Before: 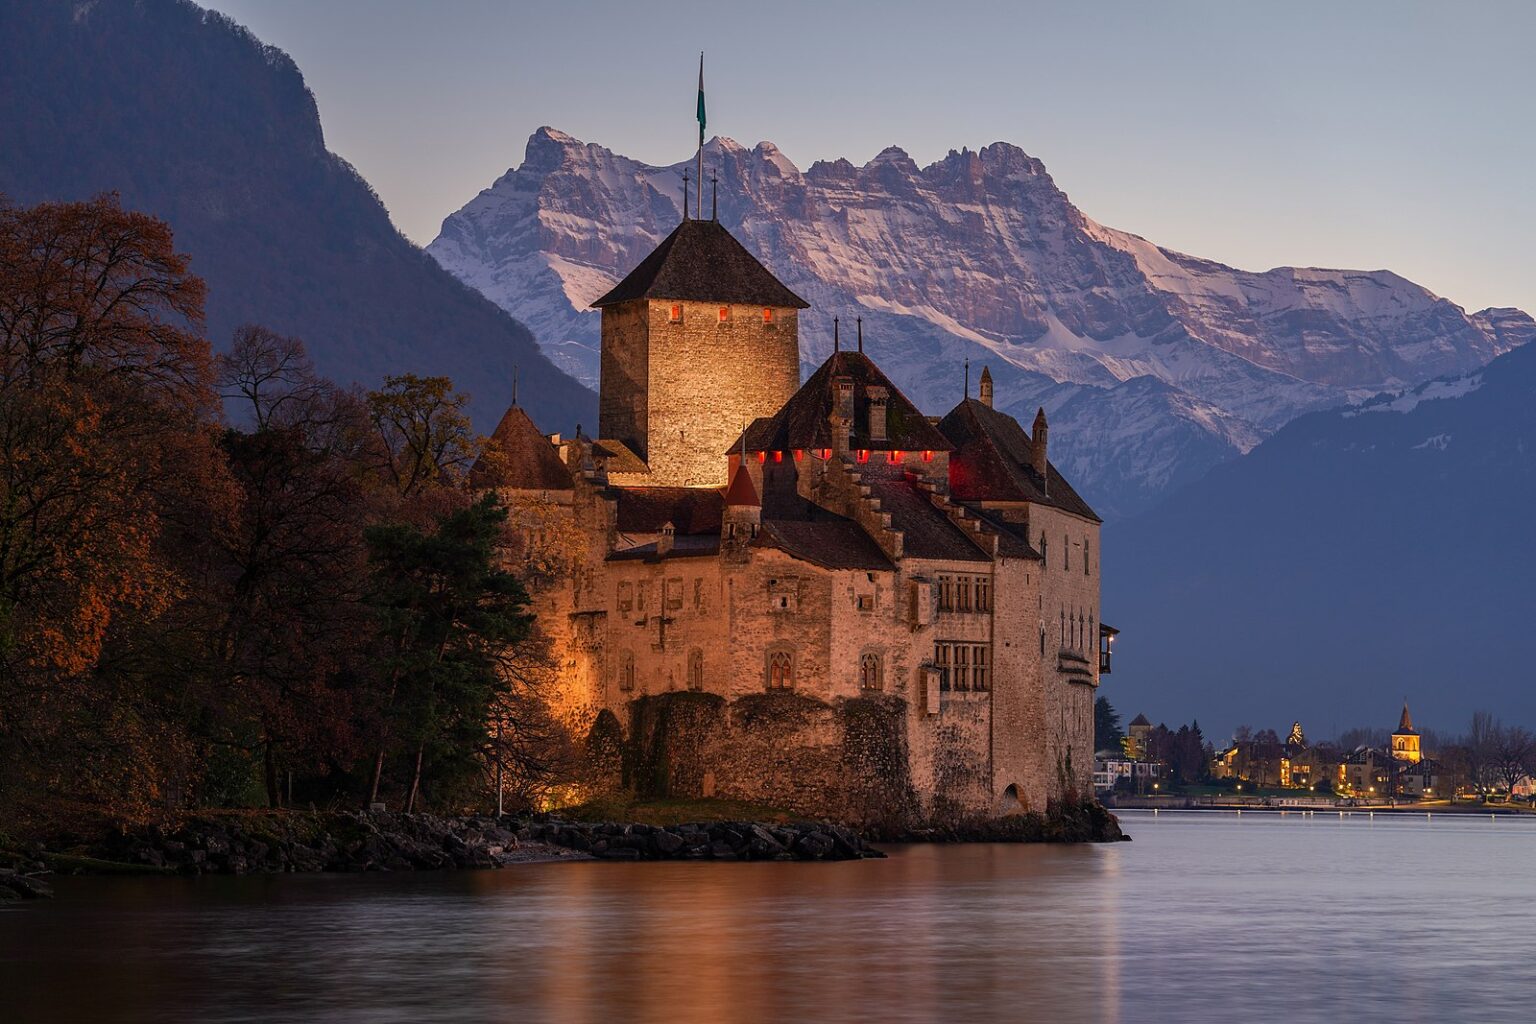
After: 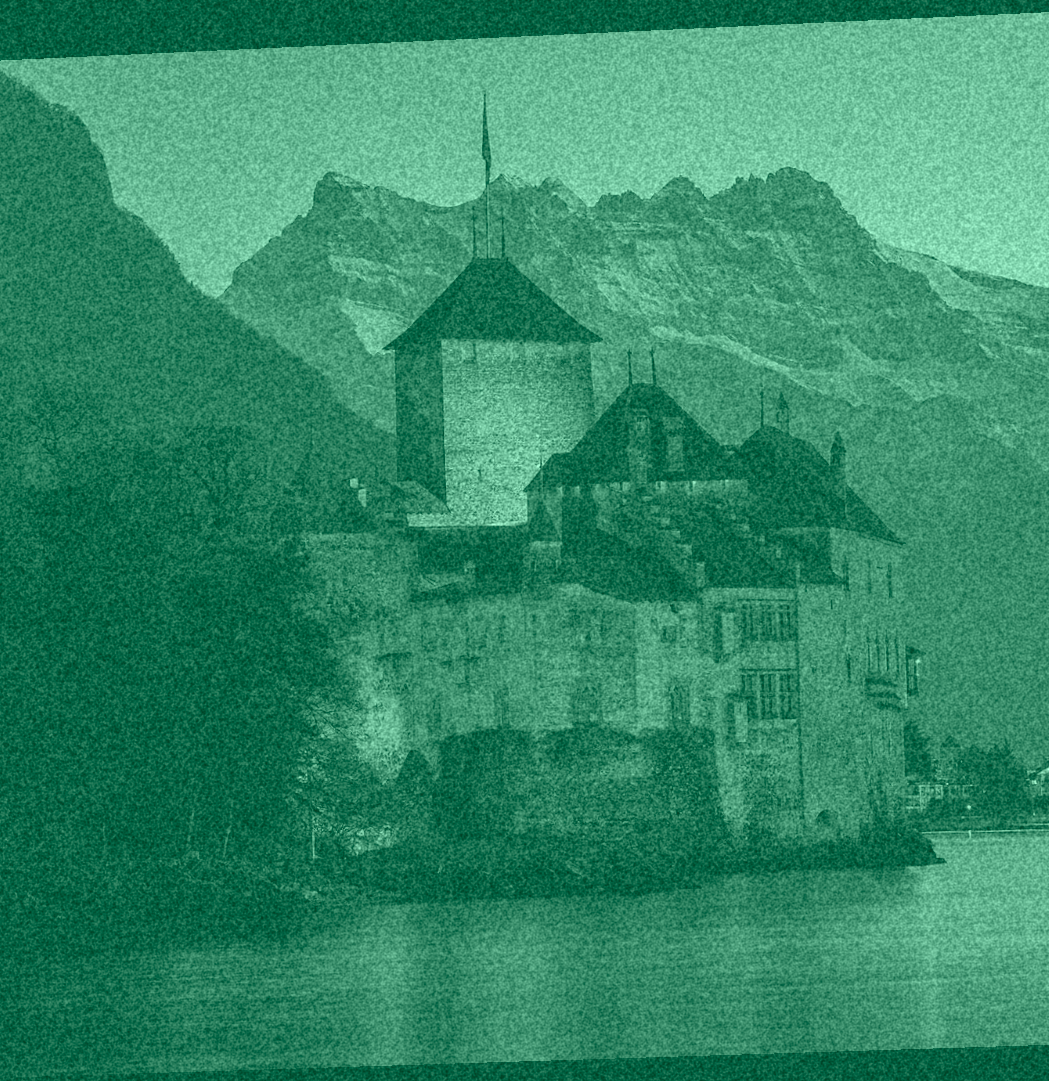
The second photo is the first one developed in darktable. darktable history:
grain: coarseness 46.9 ISO, strength 50.21%, mid-tones bias 0%
color balance rgb: perceptual saturation grading › global saturation 20%, global vibrance 20%
tone equalizer: -8 EV -0.417 EV, -7 EV -0.389 EV, -6 EV -0.333 EV, -5 EV -0.222 EV, -3 EV 0.222 EV, -2 EV 0.333 EV, -1 EV 0.389 EV, +0 EV 0.417 EV, edges refinement/feathering 500, mask exposure compensation -1.57 EV, preserve details no
exposure: compensate highlight preservation false
base curve: curves: ch0 [(0, 0) (0.303, 0.277) (1, 1)]
colorize: hue 147.6°, saturation 65%, lightness 21.64%
rotate and perspective: rotation -2.22°, lens shift (horizontal) -0.022, automatic cropping off
crop and rotate: left 13.342%, right 19.991%
